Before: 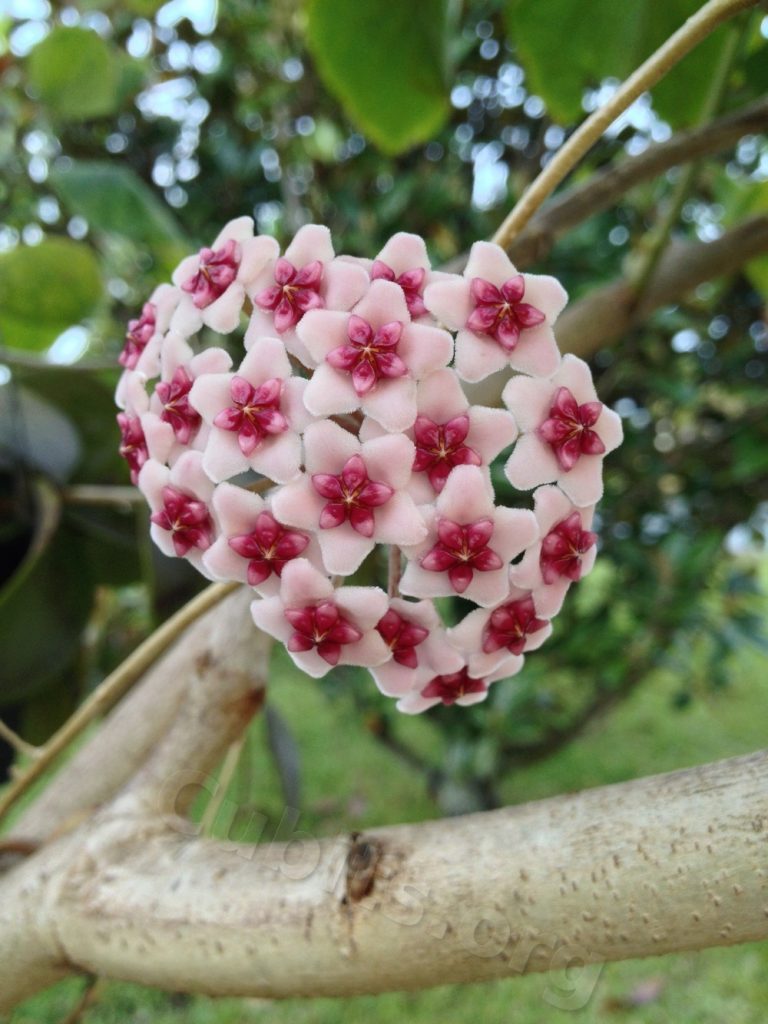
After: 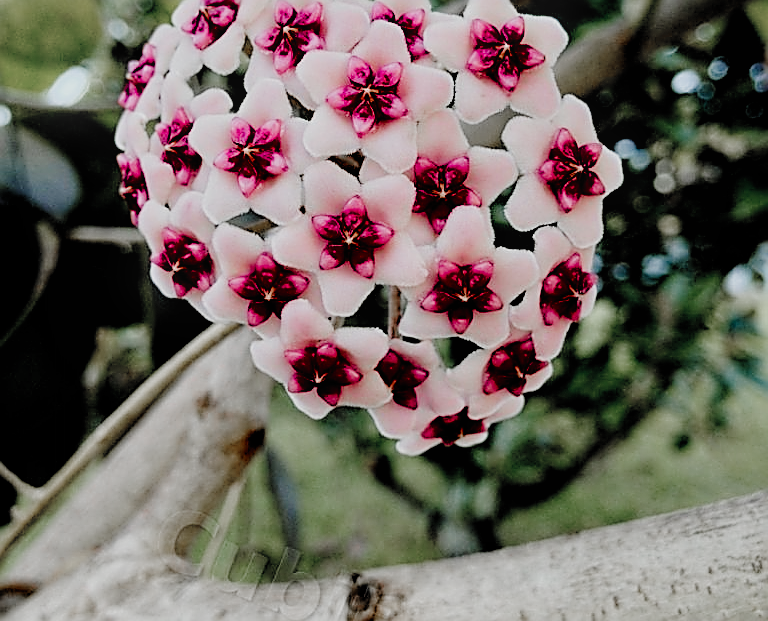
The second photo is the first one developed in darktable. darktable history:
color zones: curves: ch1 [(0, 0.708) (0.088, 0.648) (0.245, 0.187) (0.429, 0.326) (0.571, 0.498) (0.714, 0.5) (0.857, 0.5) (1, 0.708)]
filmic rgb: black relative exposure -2.85 EV, white relative exposure 4.56 EV, hardness 1.77, contrast 1.25, preserve chrominance no, color science v5 (2021)
crop and rotate: top 25.357%, bottom 13.942%
sharpen: radius 1.685, amount 1.294
bloom: size 5%, threshold 95%, strength 15%
contrast equalizer: octaves 7, y [[0.6 ×6], [0.55 ×6], [0 ×6], [0 ×6], [0 ×6]], mix 0.3
